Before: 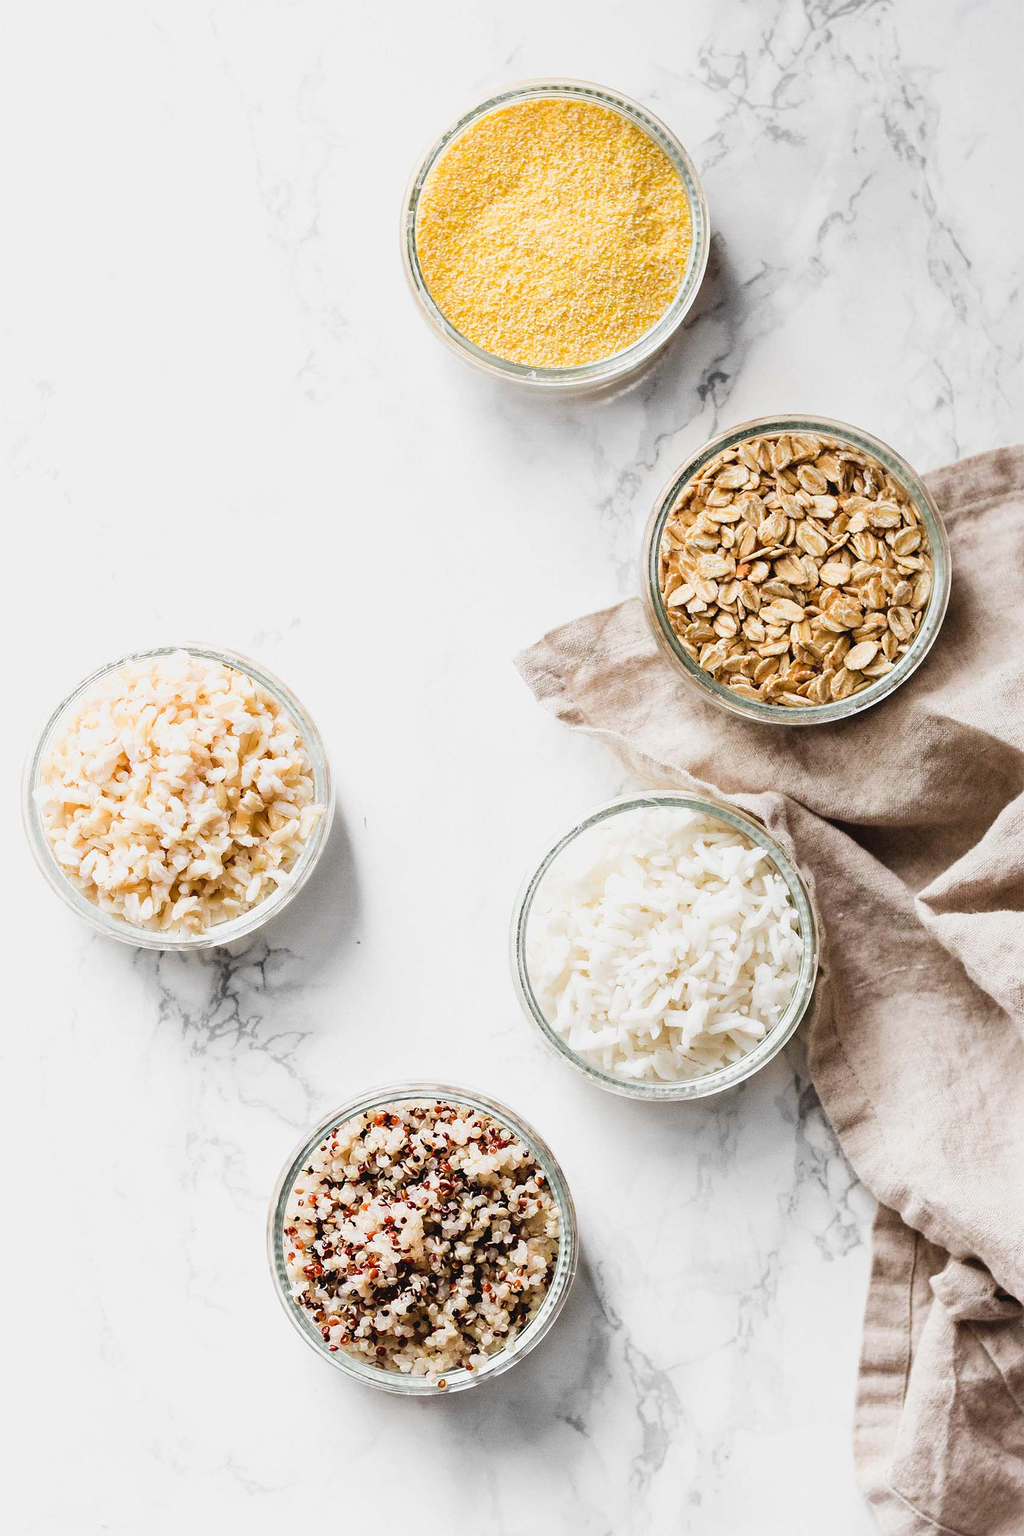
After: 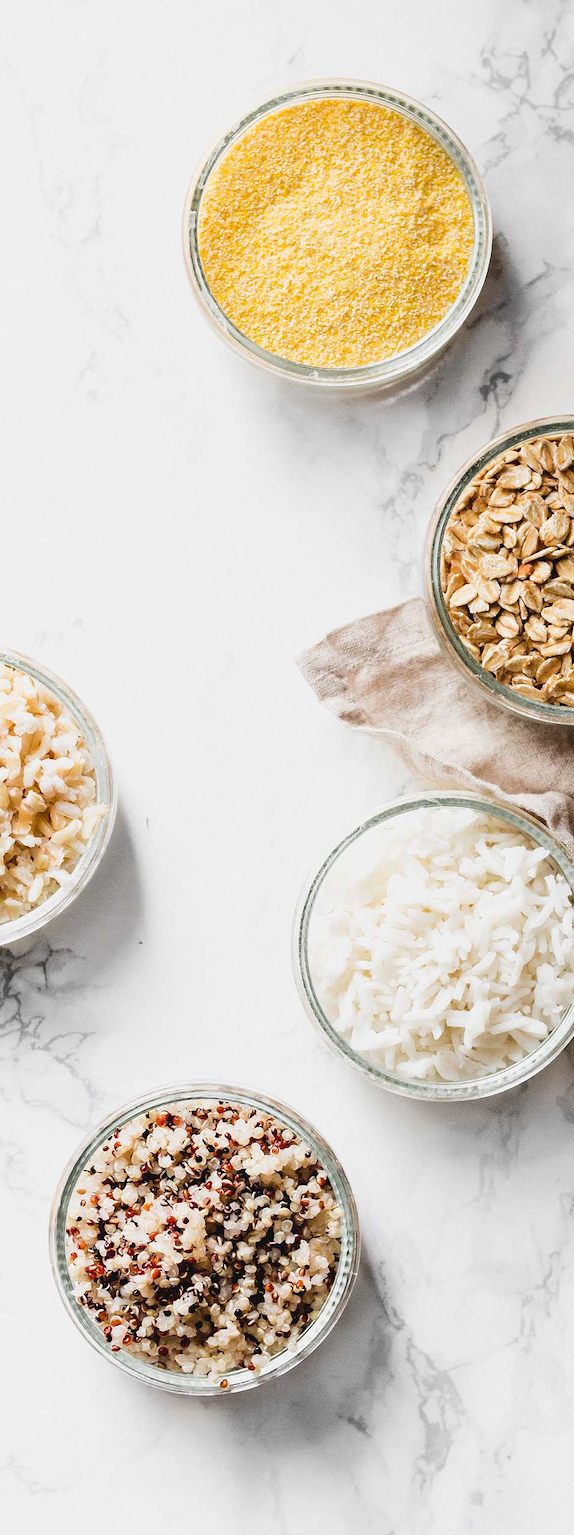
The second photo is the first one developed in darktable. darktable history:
crop: left 21.321%, right 22.611%
